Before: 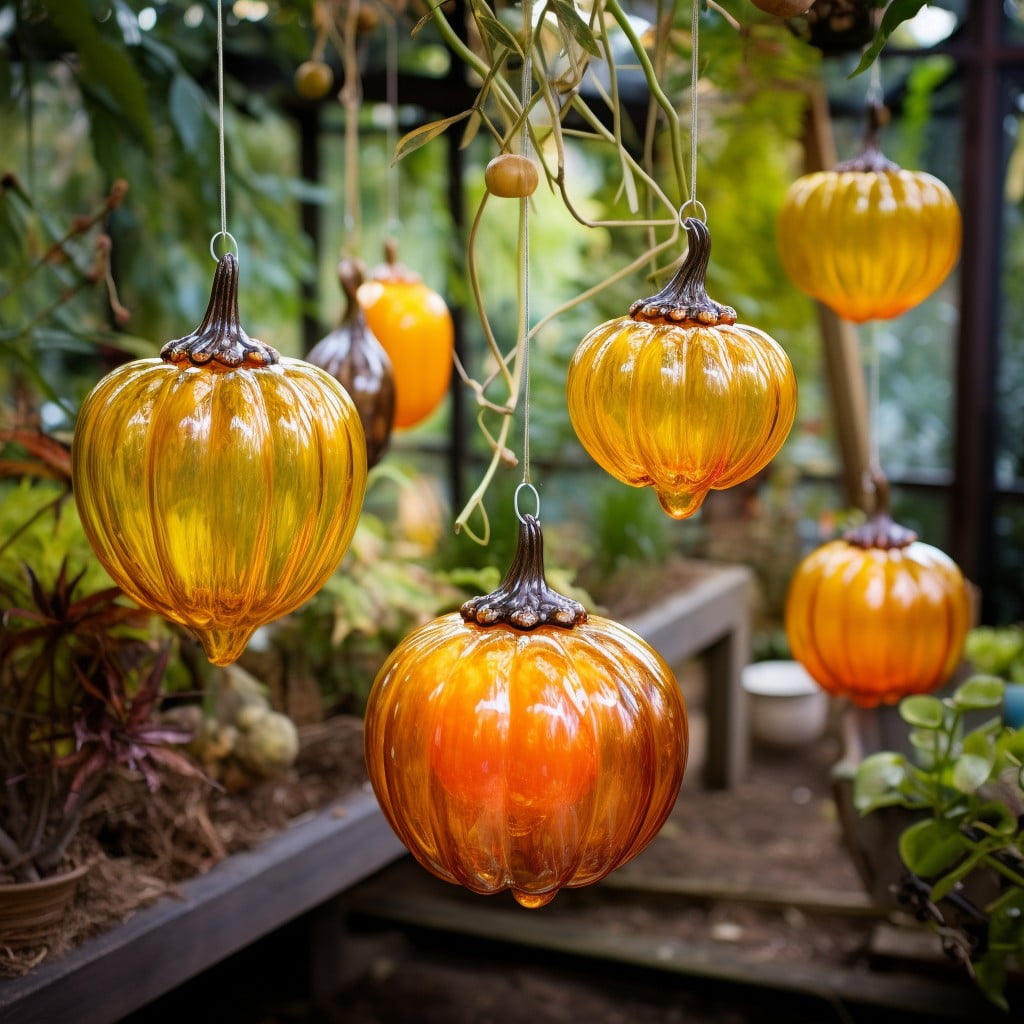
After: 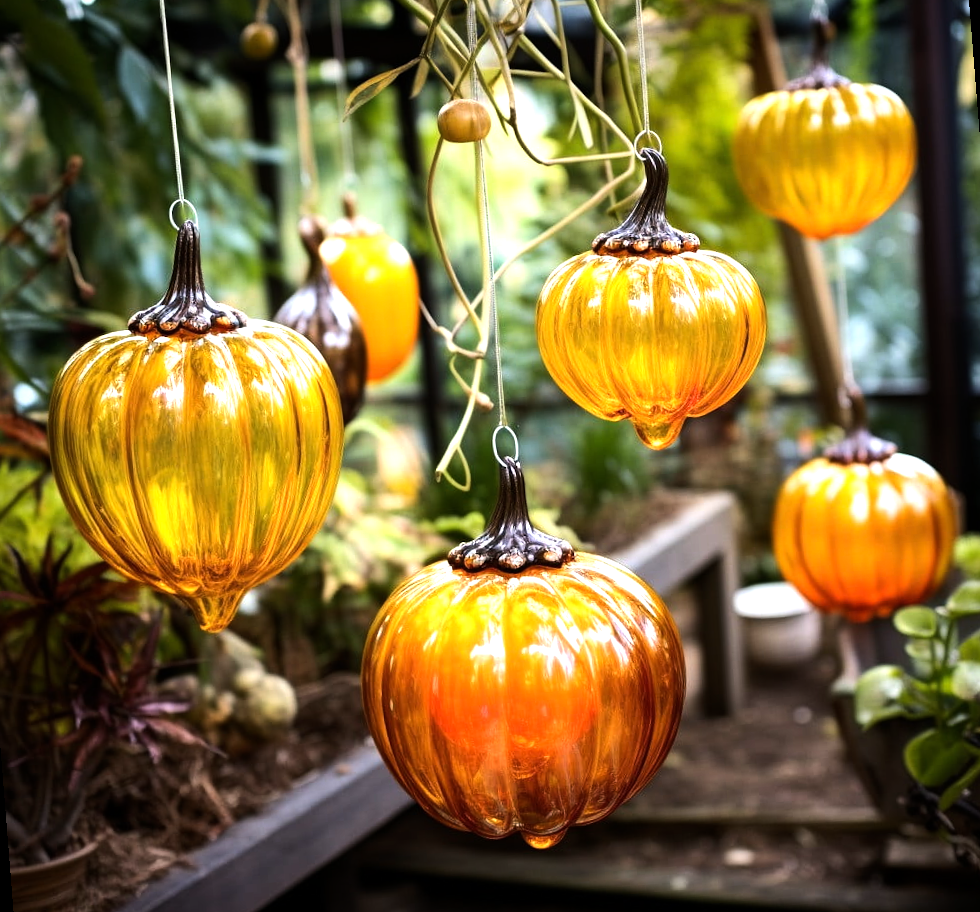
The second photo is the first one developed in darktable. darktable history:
tone equalizer: -8 EV -1.08 EV, -7 EV -1.01 EV, -6 EV -0.867 EV, -5 EV -0.578 EV, -3 EV 0.578 EV, -2 EV 0.867 EV, -1 EV 1.01 EV, +0 EV 1.08 EV, edges refinement/feathering 500, mask exposure compensation -1.57 EV, preserve details no
rotate and perspective: rotation -4.57°, crop left 0.054, crop right 0.944, crop top 0.087, crop bottom 0.914
